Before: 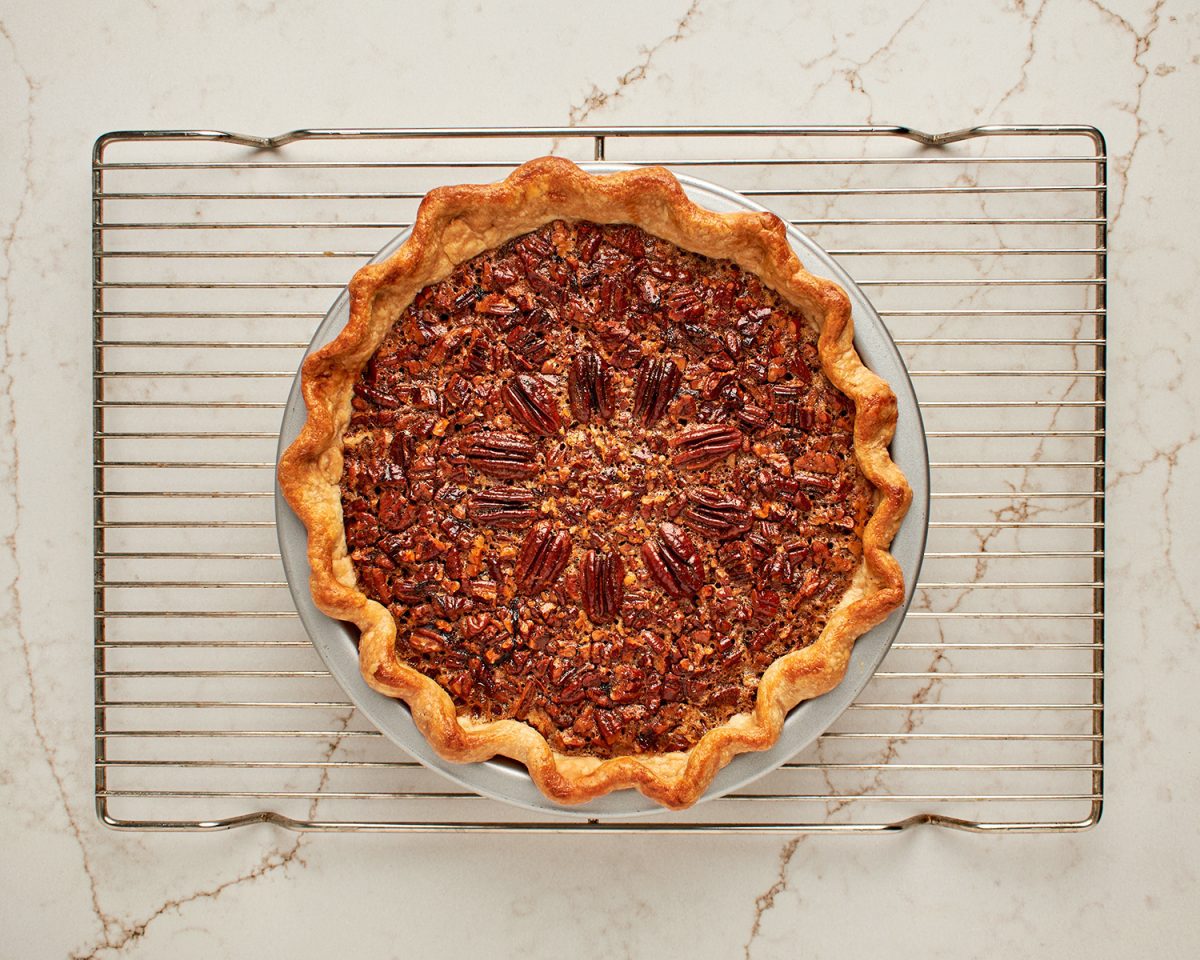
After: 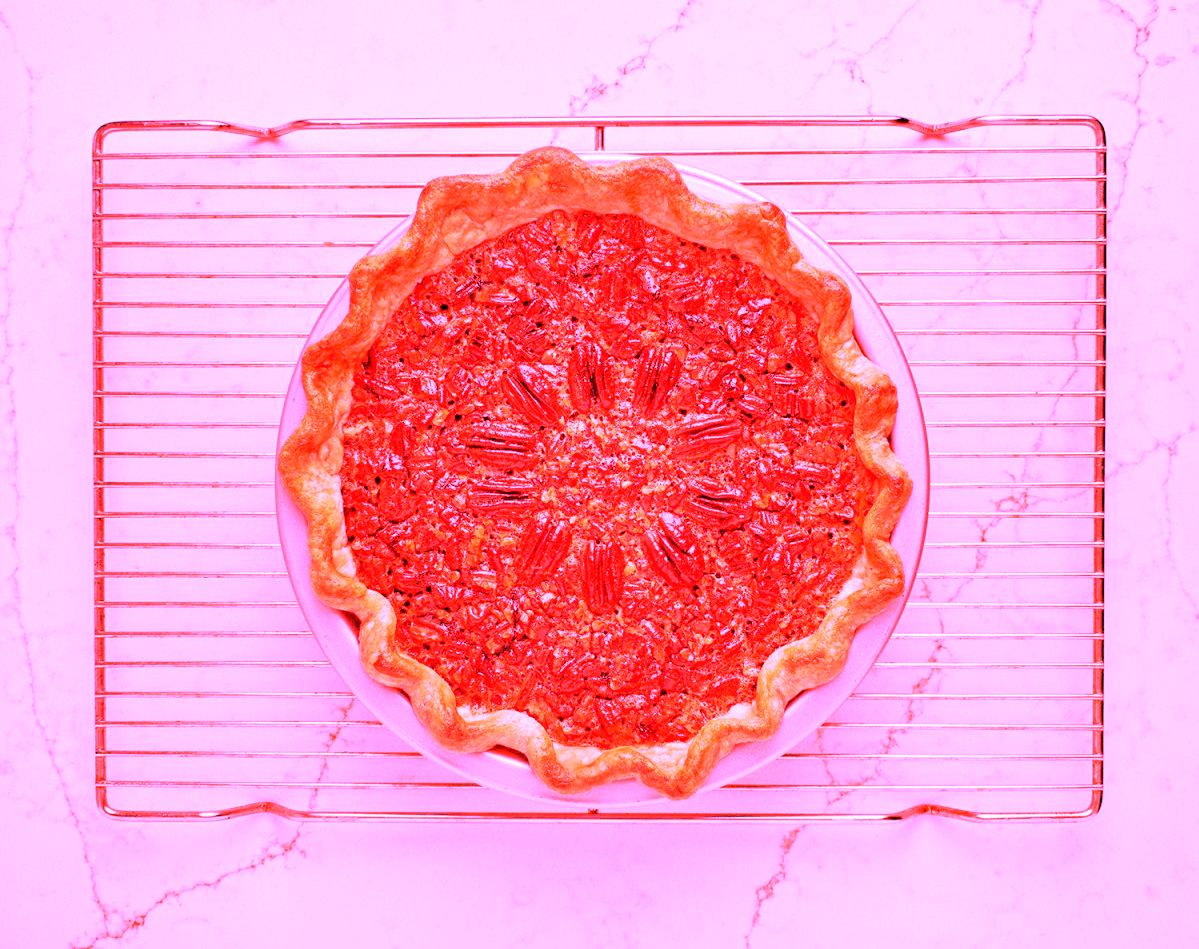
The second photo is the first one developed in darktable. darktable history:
crop: top 1.049%, right 0.001%
white balance: red 4.26, blue 1.802
